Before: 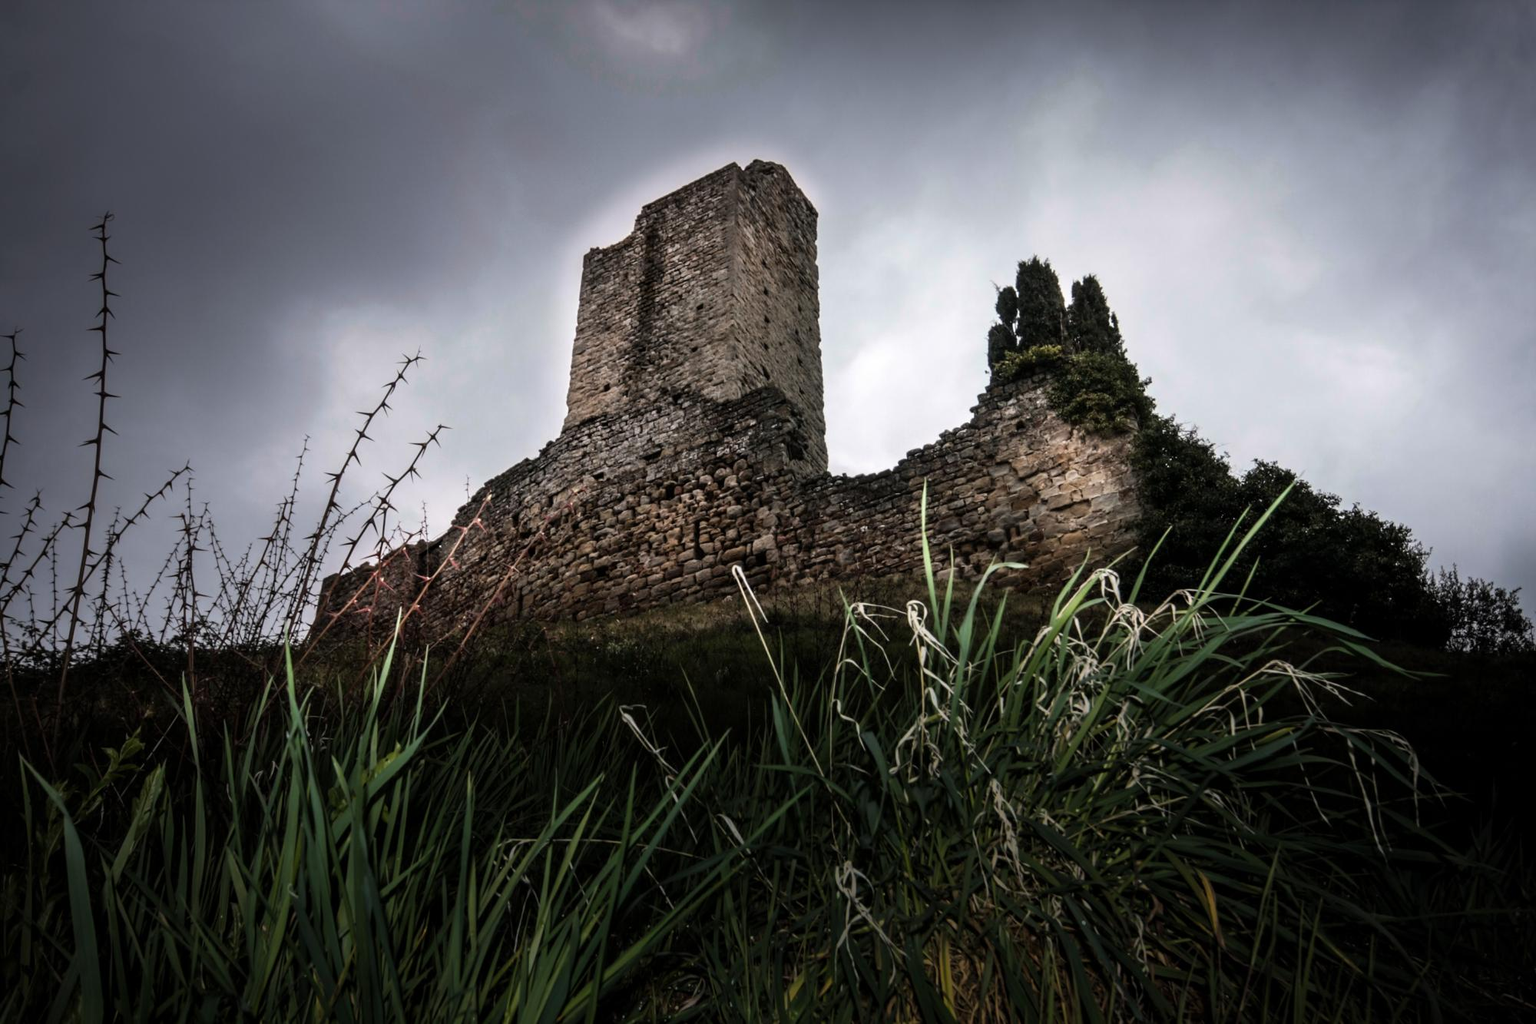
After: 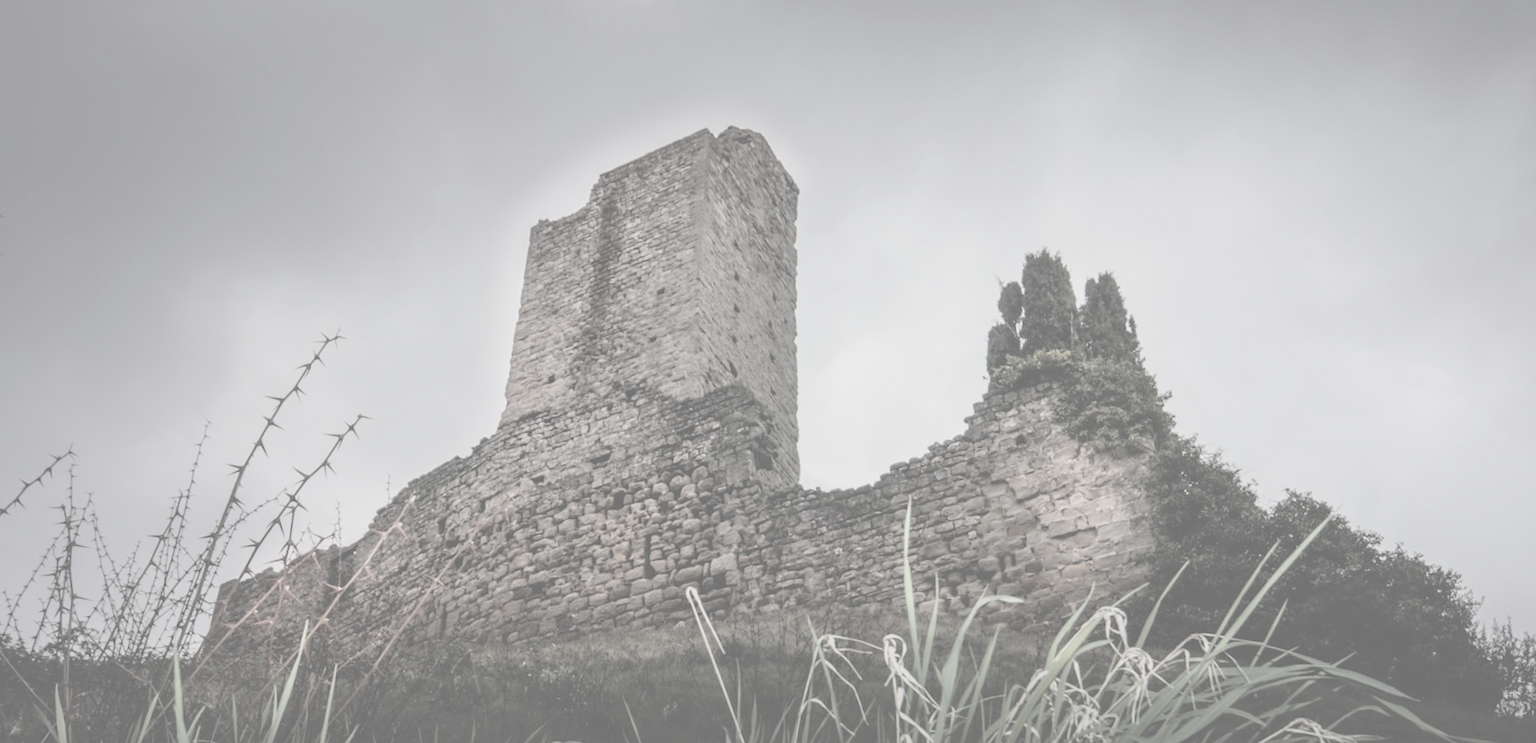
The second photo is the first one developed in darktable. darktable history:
rotate and perspective: rotation 2.17°, automatic cropping off
color balance rgb: saturation formula JzAzBz (2021)
contrast brightness saturation: contrast -0.32, brightness 0.75, saturation -0.78
crop and rotate: left 9.345%, top 7.22%, right 4.982%, bottom 32.331%
